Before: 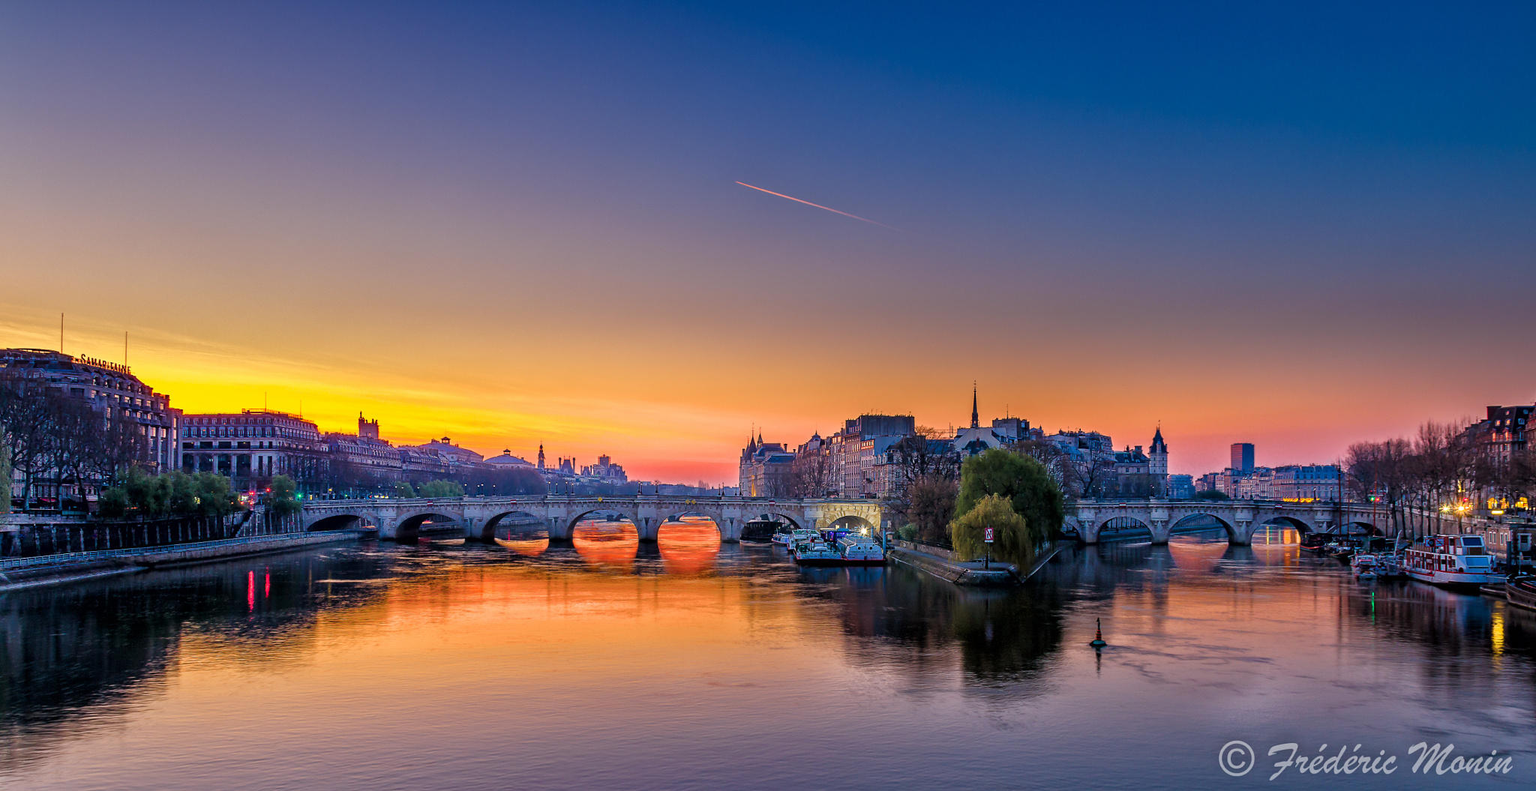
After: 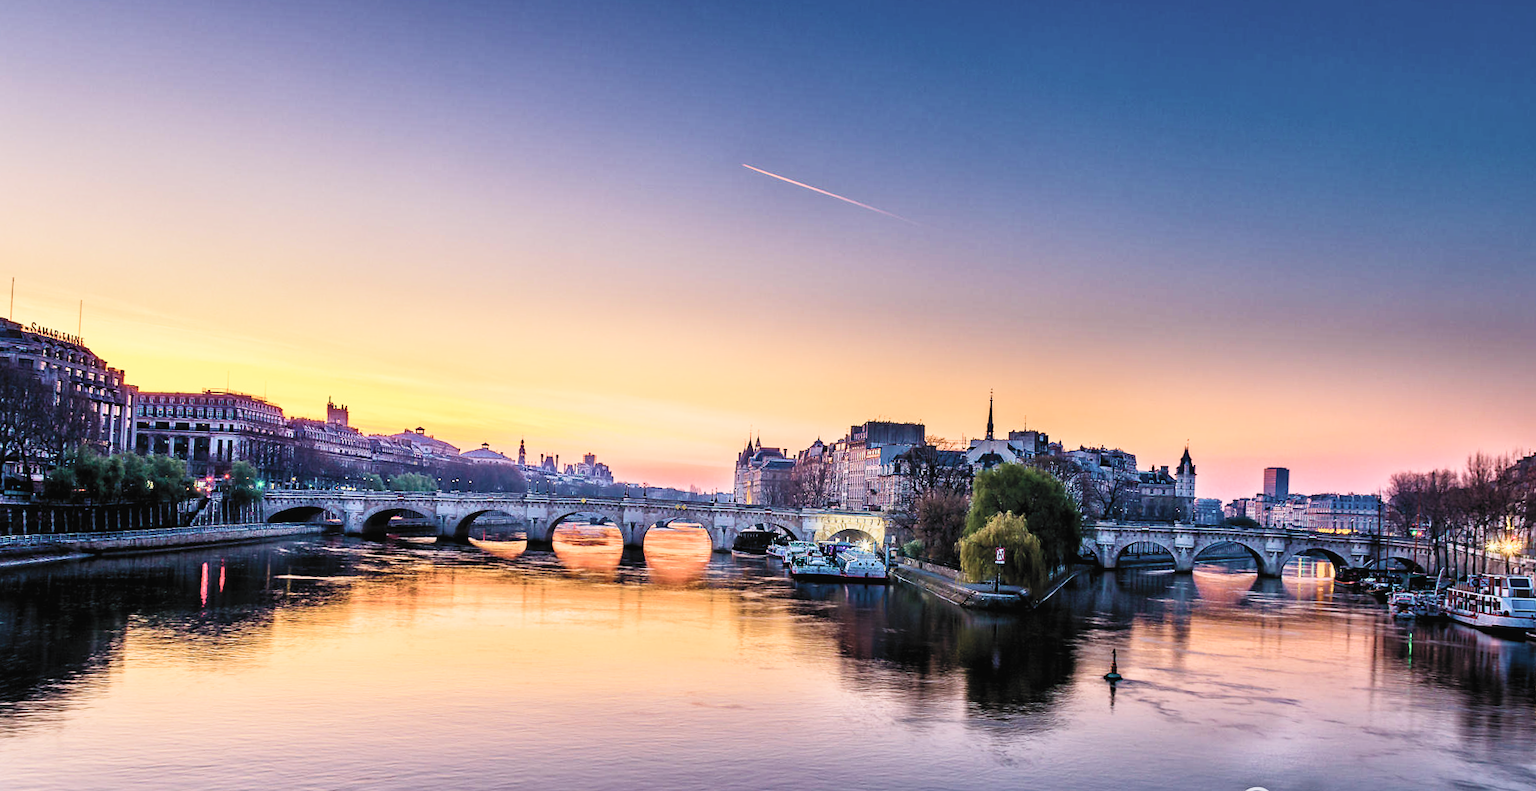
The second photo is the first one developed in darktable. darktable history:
filmic rgb: black relative exposure -7.99 EV, white relative exposure 4.03 EV, hardness 4.11, add noise in highlights 0.002, preserve chrominance no, color science v3 (2019), use custom middle-gray values true, contrast in highlights soft
crop and rotate: angle -2.26°
contrast brightness saturation: contrast 0.43, brightness 0.551, saturation -0.185
velvia: on, module defaults
